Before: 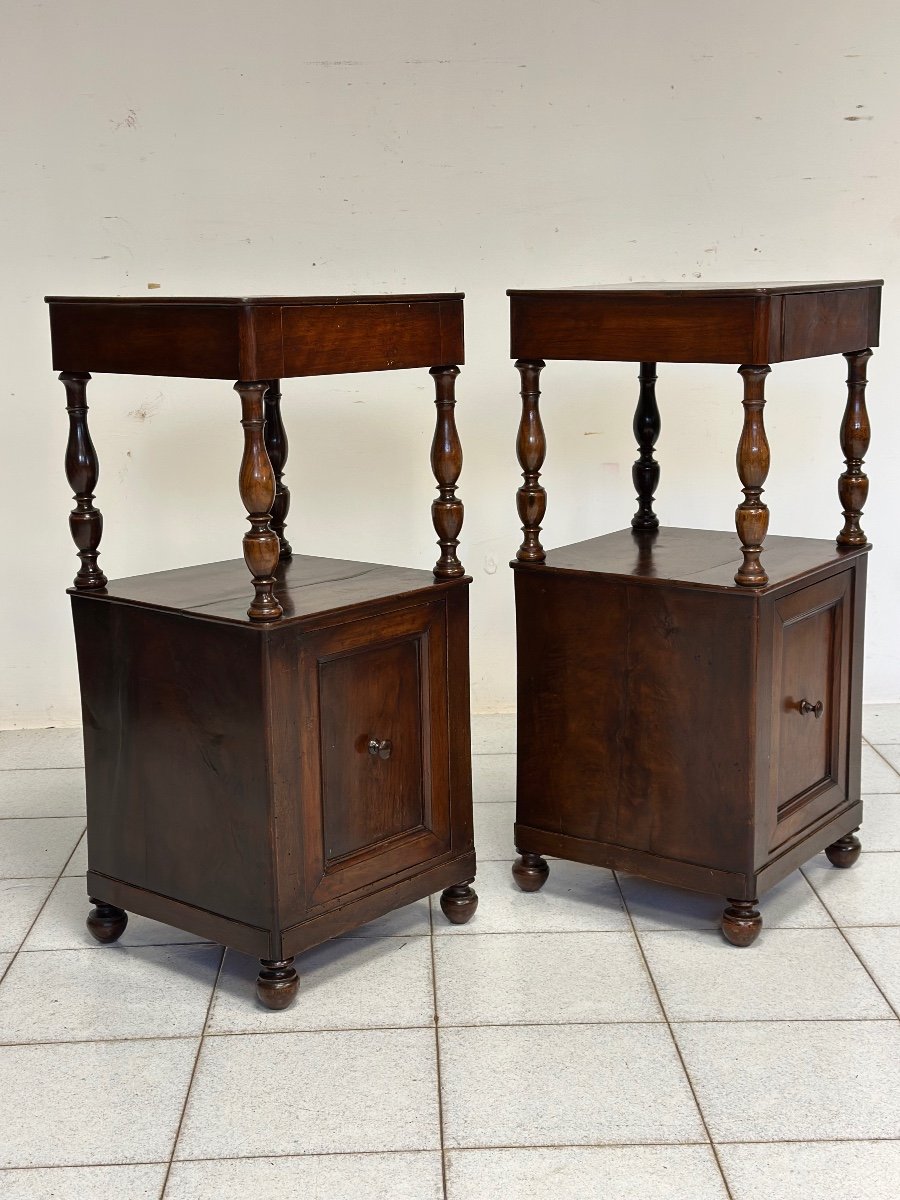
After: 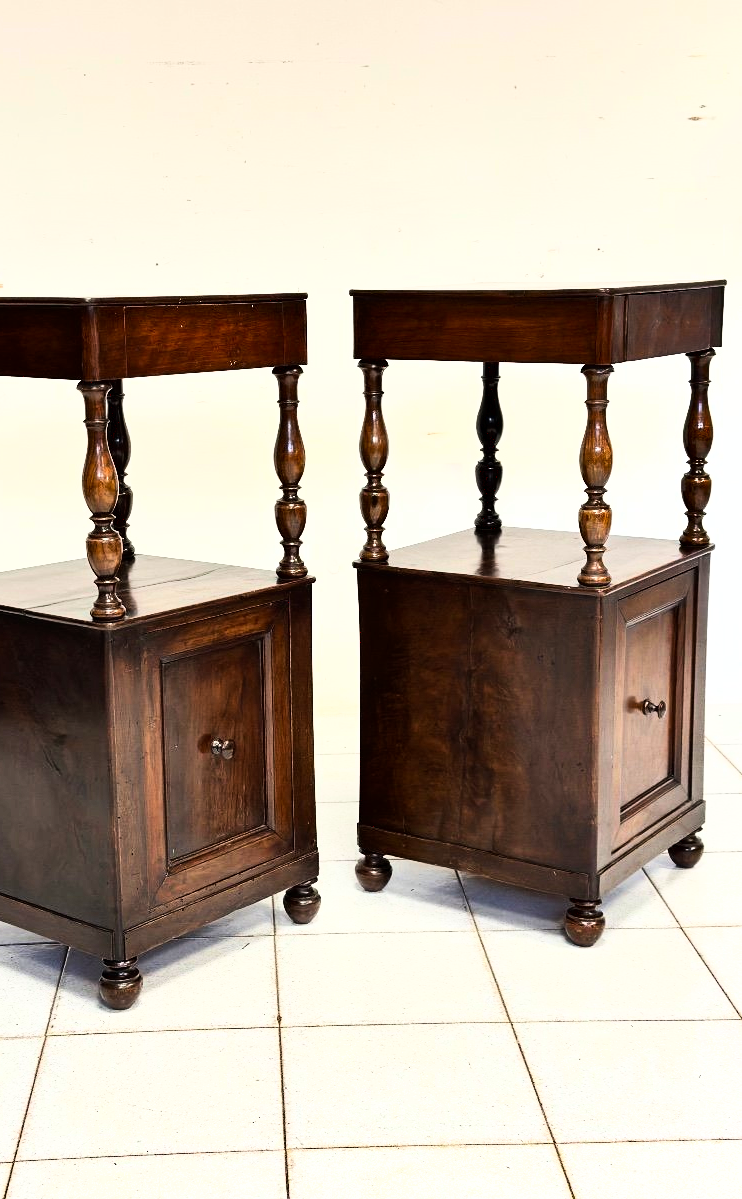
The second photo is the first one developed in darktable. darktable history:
exposure: black level correction 0.001, exposure 0.295 EV, compensate exposure bias true, compensate highlight preservation false
color correction: highlights a* -0.327, highlights b* -0.102
base curve: curves: ch0 [(0, 0) (0.007, 0.004) (0.027, 0.03) (0.046, 0.07) (0.207, 0.54) (0.442, 0.872) (0.673, 0.972) (1, 1)]
crop: left 17.449%, bottom 0.017%
shadows and highlights: soften with gaussian
